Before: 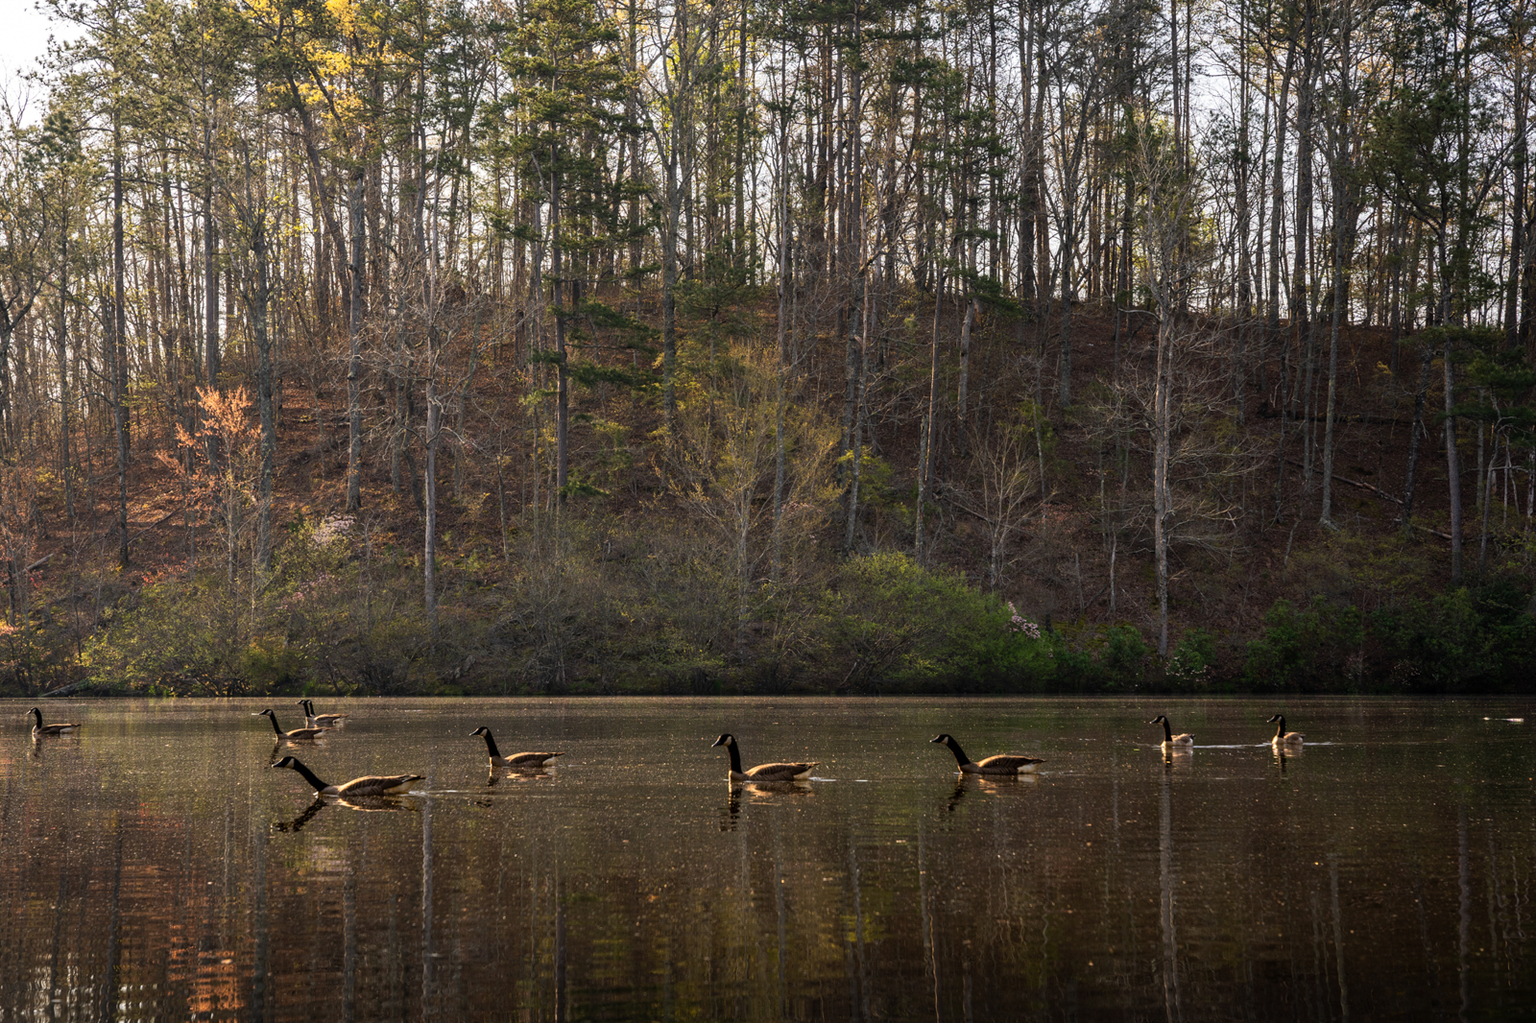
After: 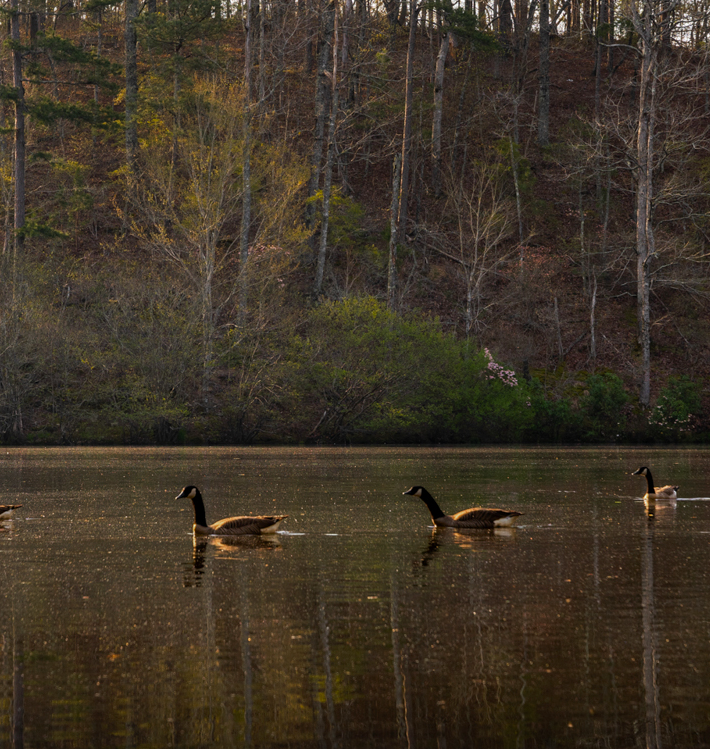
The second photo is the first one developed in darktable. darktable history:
color zones: curves: ch0 [(0, 0.48) (0.209, 0.398) (0.305, 0.332) (0.429, 0.493) (0.571, 0.5) (0.714, 0.5) (0.857, 0.5) (1, 0.48)]; ch1 [(0, 0.633) (0.143, 0.586) (0.286, 0.489) (0.429, 0.448) (0.571, 0.31) (0.714, 0.335) (0.857, 0.492) (1, 0.633)]; ch2 [(0, 0.448) (0.143, 0.498) (0.286, 0.5) (0.429, 0.5) (0.571, 0.5) (0.714, 0.5) (0.857, 0.5) (1, 0.448)]
crop: left 35.432%, top 26.233%, right 20.145%, bottom 3.432%
